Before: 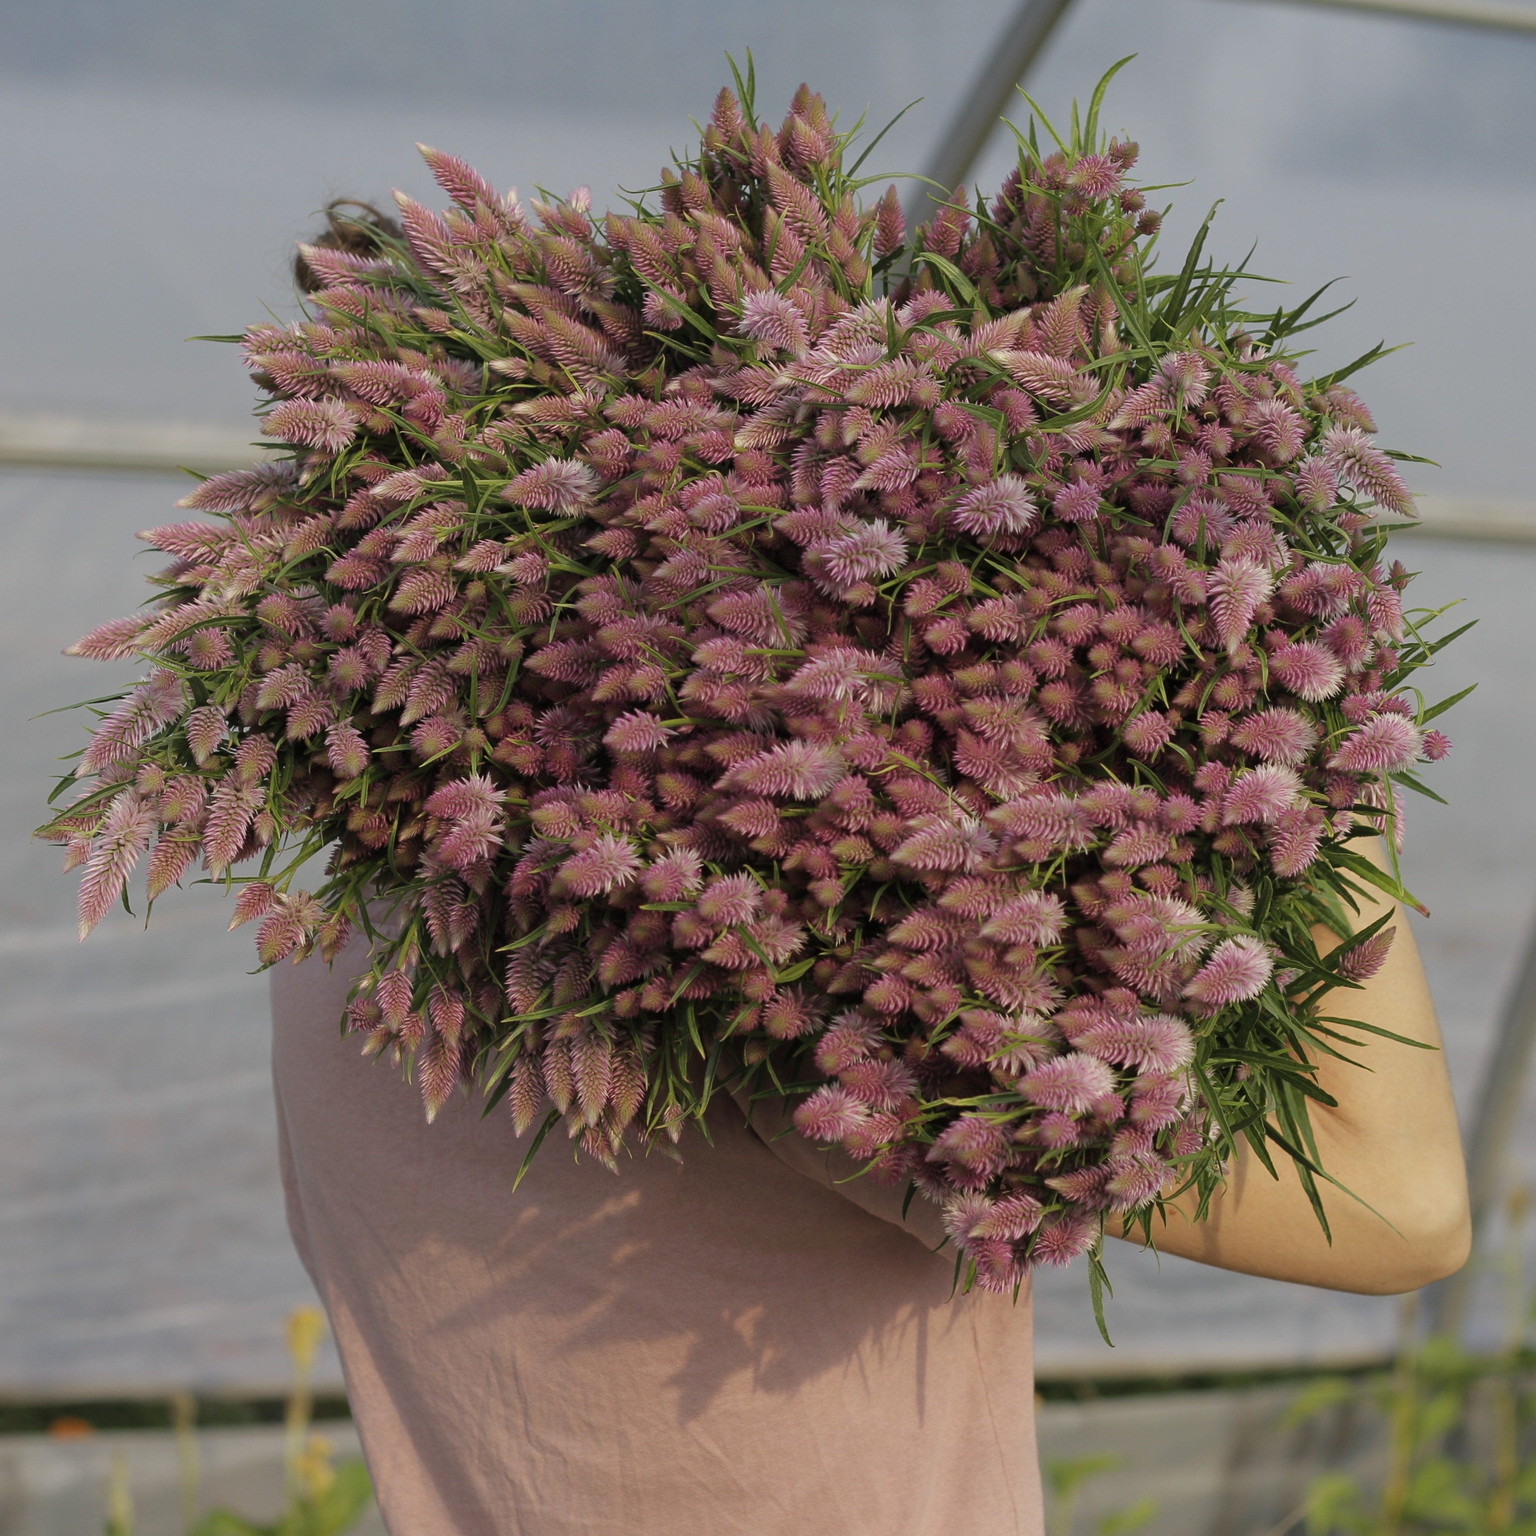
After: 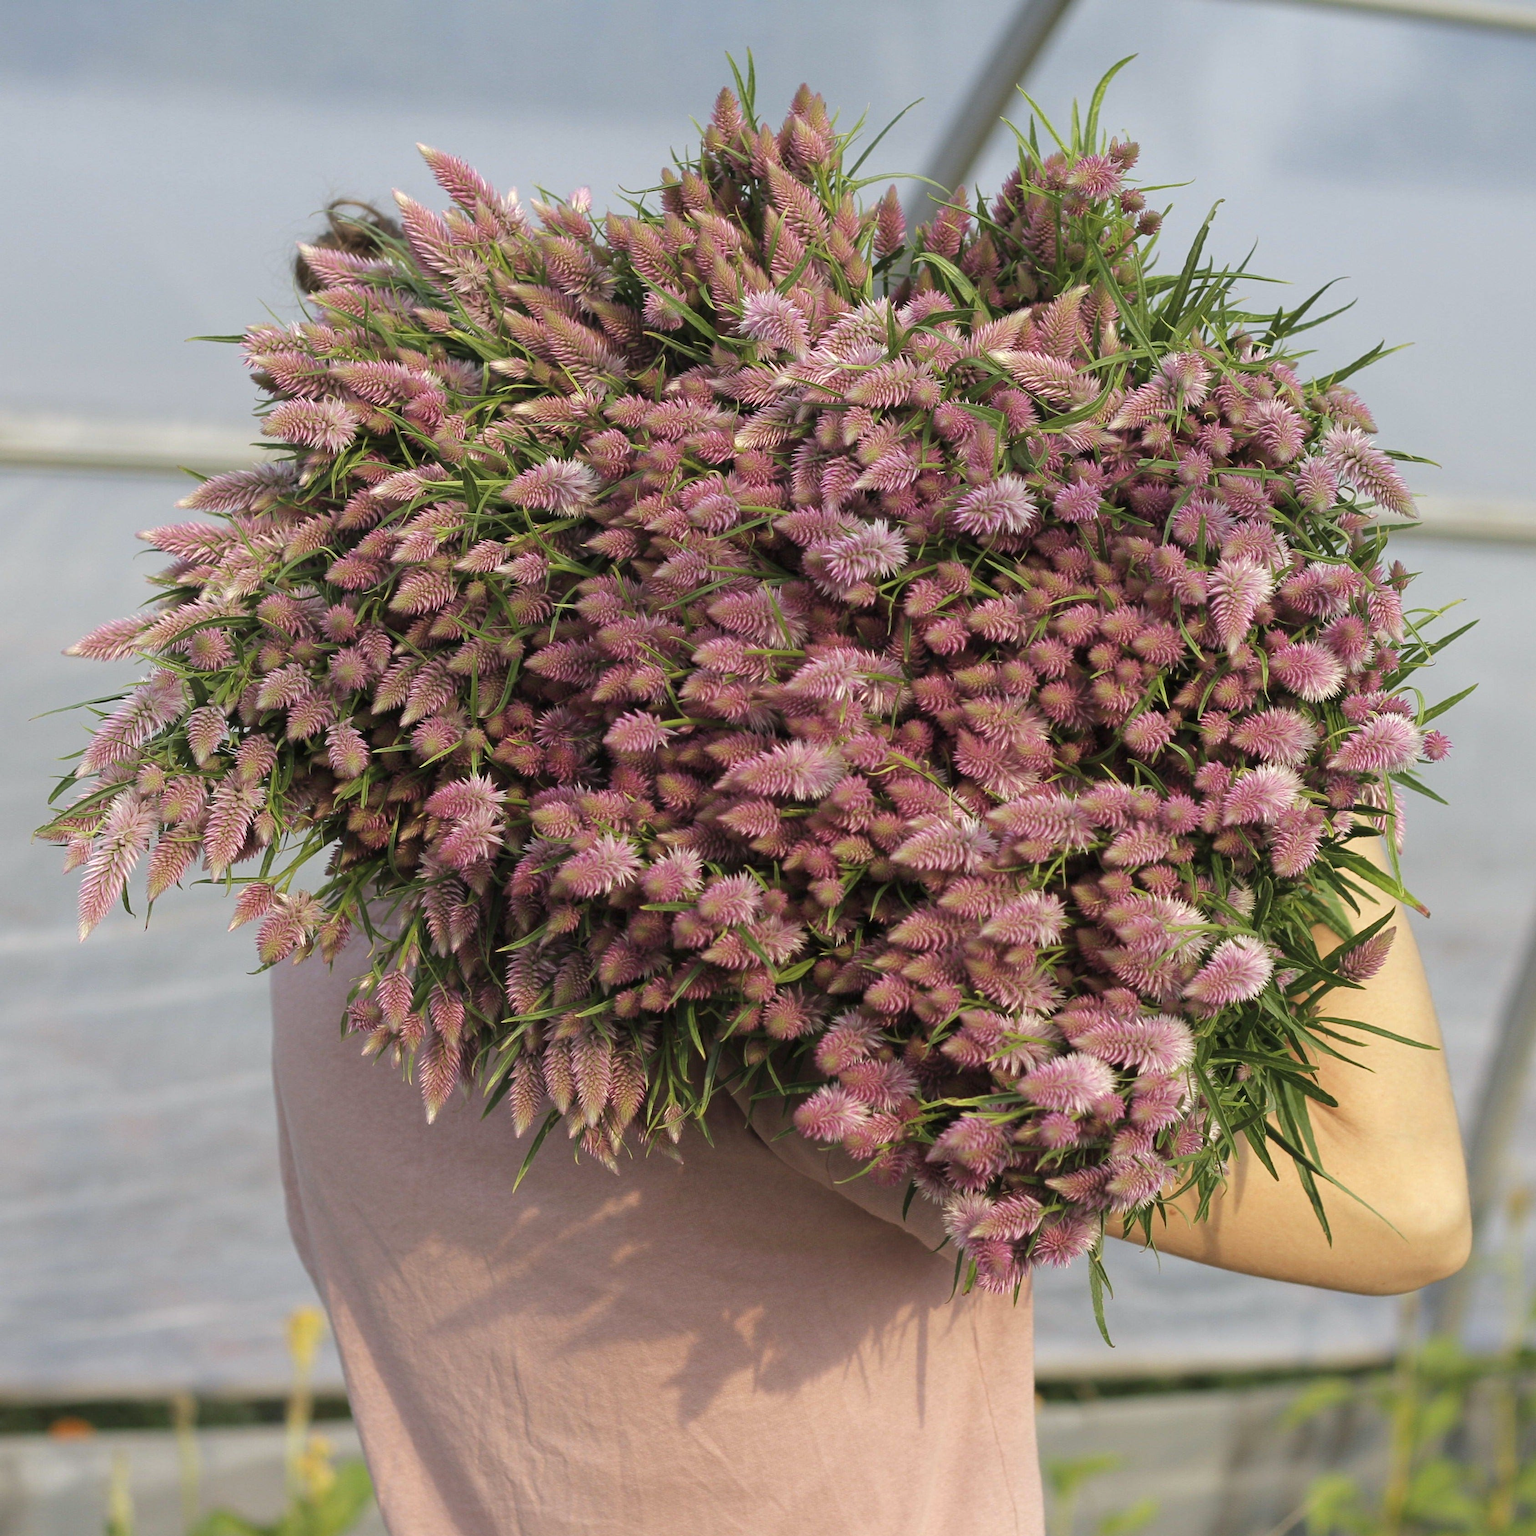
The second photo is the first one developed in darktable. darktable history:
exposure: exposure 0.6 EV, compensate highlight preservation false
white balance: red 0.986, blue 1.01
